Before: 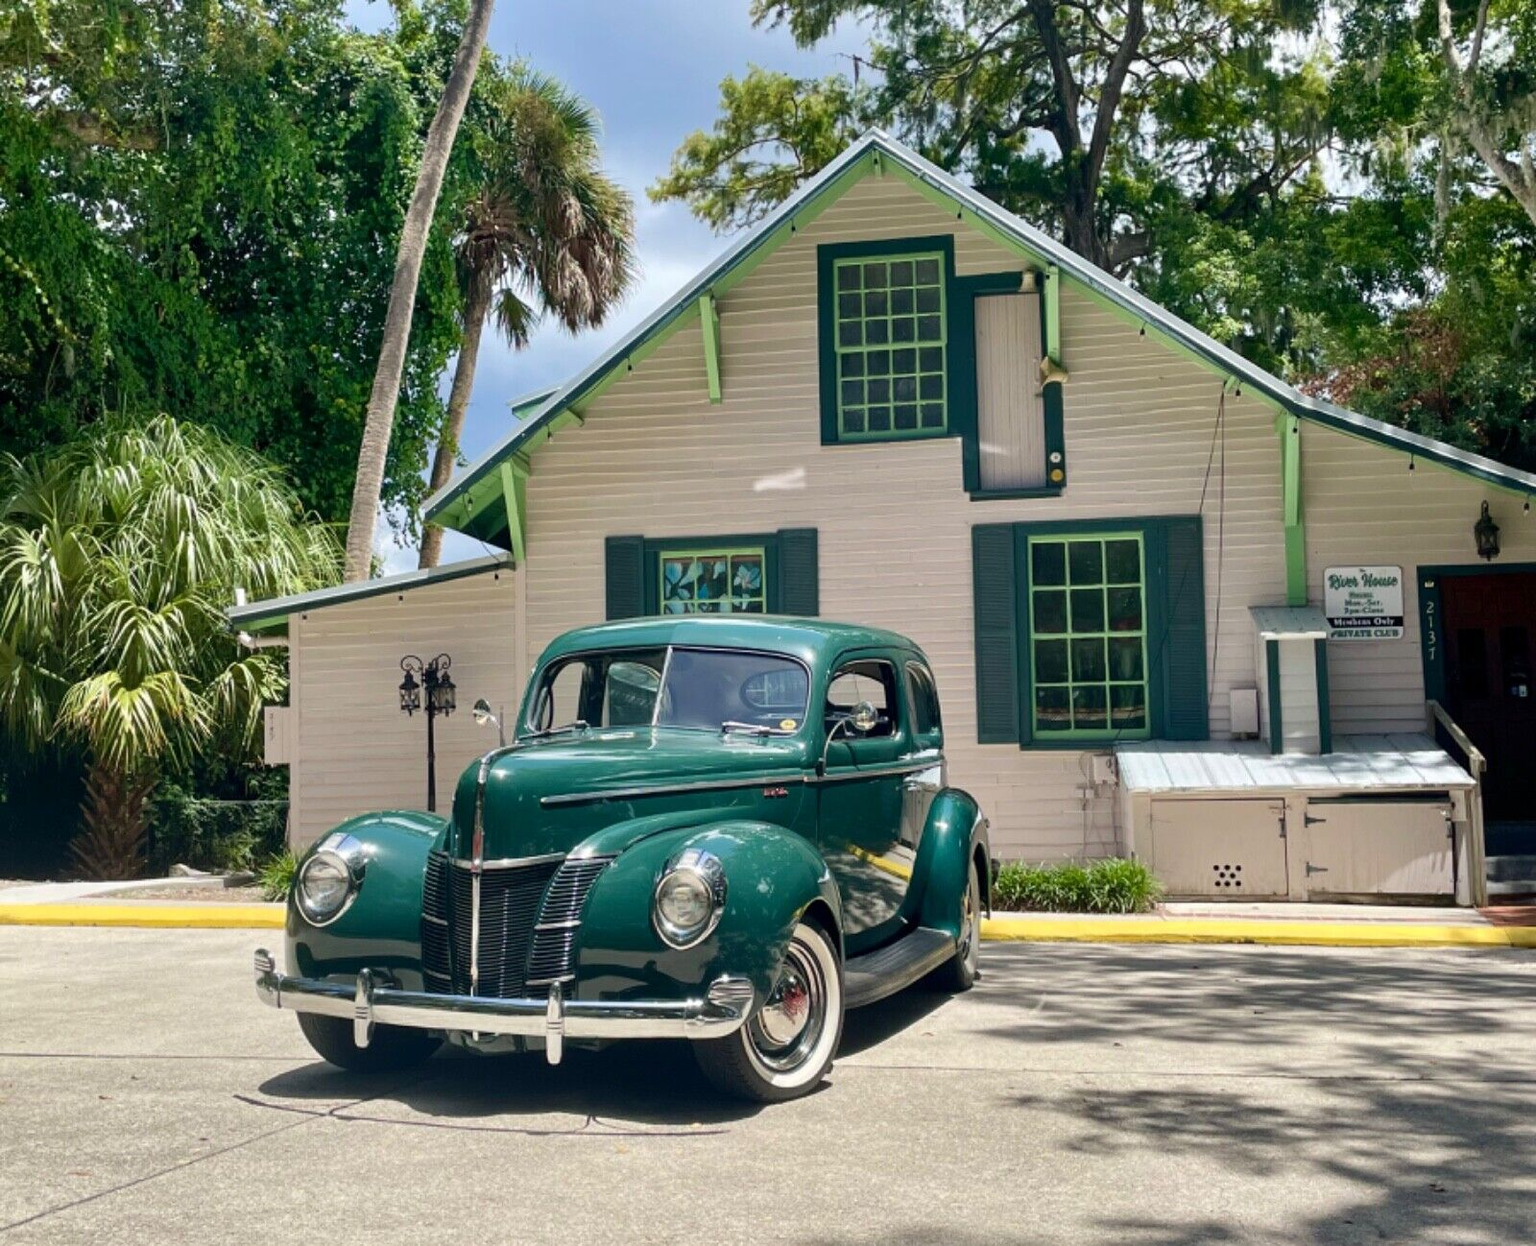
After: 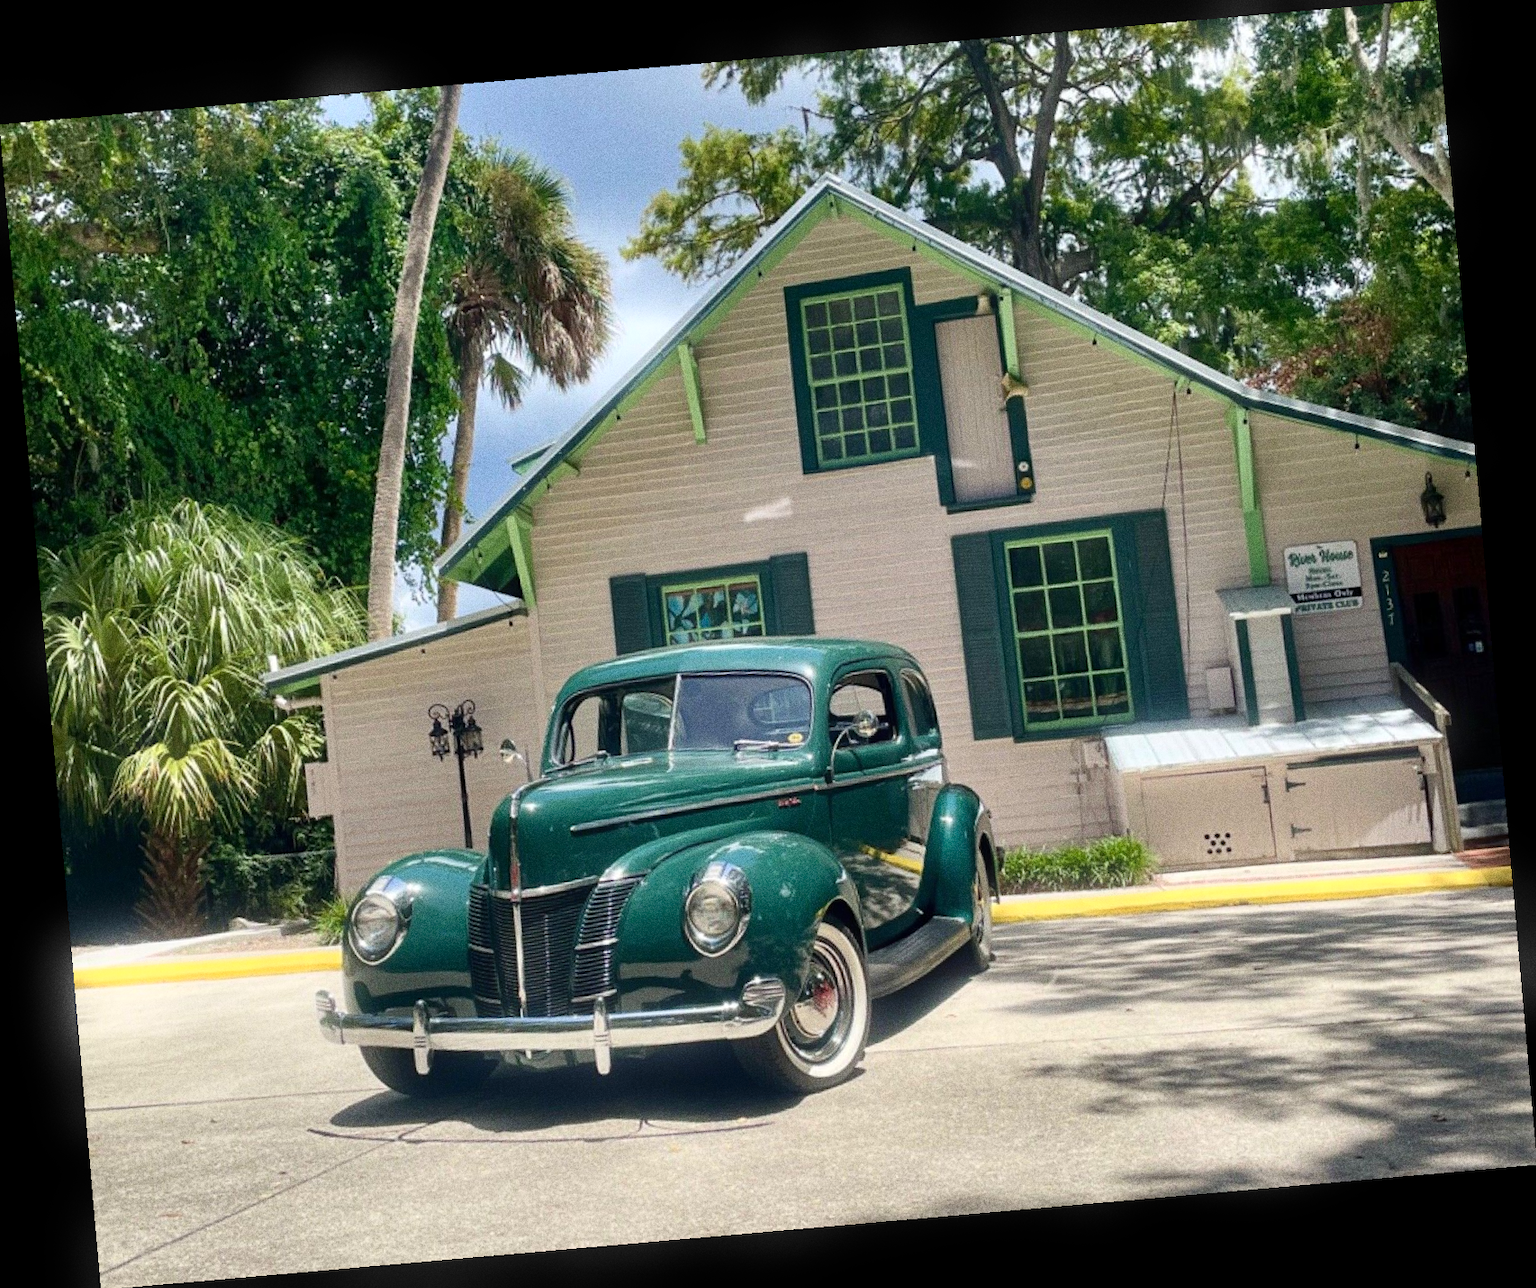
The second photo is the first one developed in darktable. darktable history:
bloom: size 5%, threshold 95%, strength 15%
grain: coarseness 0.09 ISO, strength 40%
rotate and perspective: rotation -4.98°, automatic cropping off
